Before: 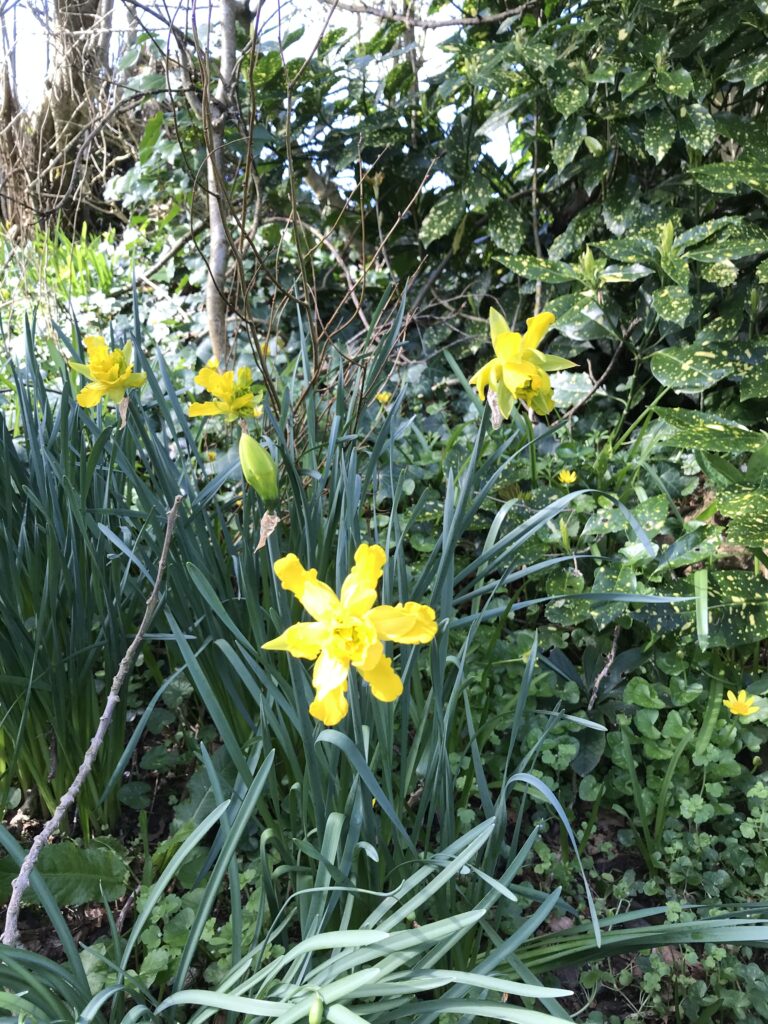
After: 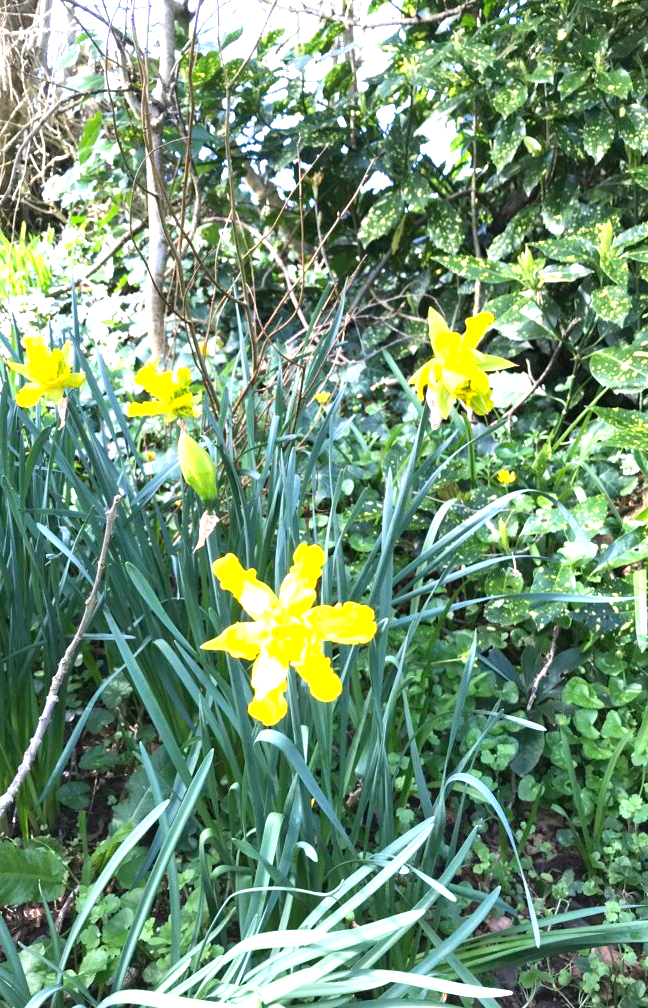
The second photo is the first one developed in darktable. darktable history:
crop: left 8.026%, right 7.374%
exposure: black level correction 0, exposure 1.1 EV, compensate exposure bias true, compensate highlight preservation false
